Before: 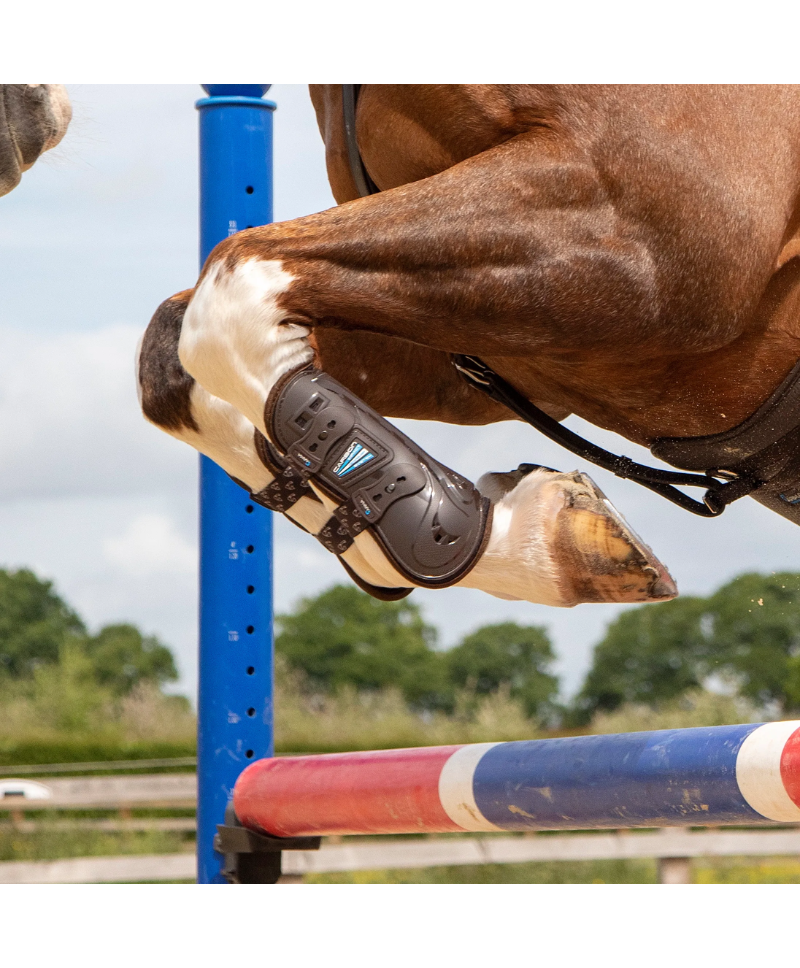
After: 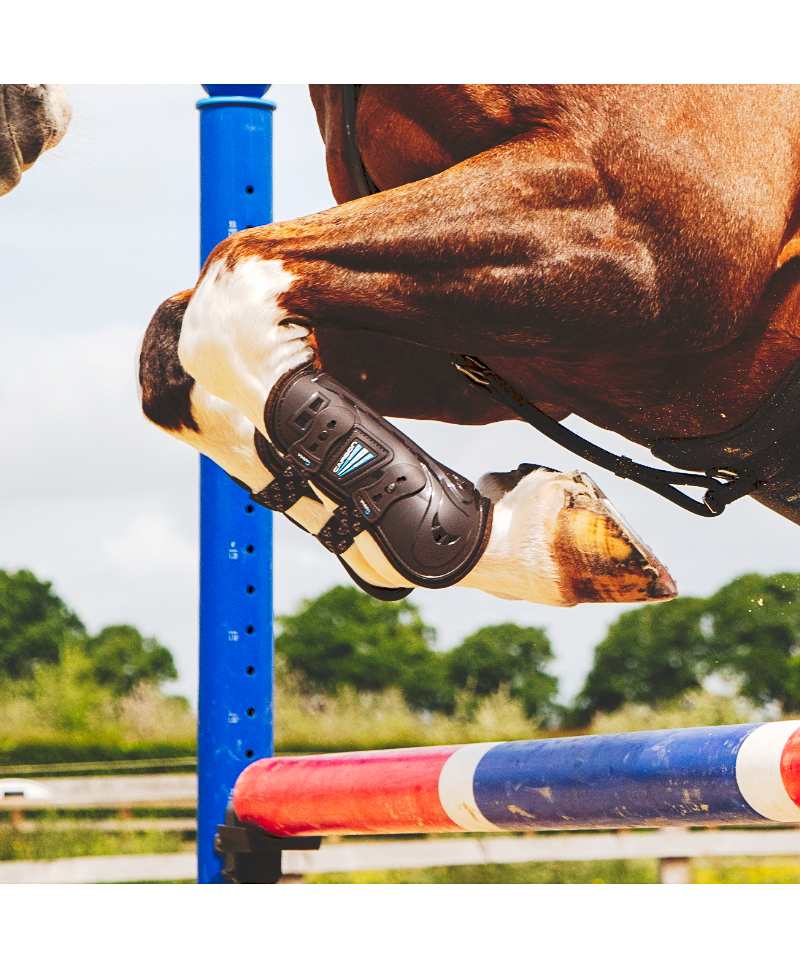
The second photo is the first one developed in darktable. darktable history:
tone curve: curves: ch0 [(0, 0) (0.003, 0.145) (0.011, 0.15) (0.025, 0.15) (0.044, 0.156) (0.069, 0.161) (0.1, 0.169) (0.136, 0.175) (0.177, 0.184) (0.224, 0.196) (0.277, 0.234) (0.335, 0.291) (0.399, 0.391) (0.468, 0.505) (0.543, 0.633) (0.623, 0.742) (0.709, 0.826) (0.801, 0.882) (0.898, 0.93) (1, 1)], preserve colors none
sharpen: amount 0.2
